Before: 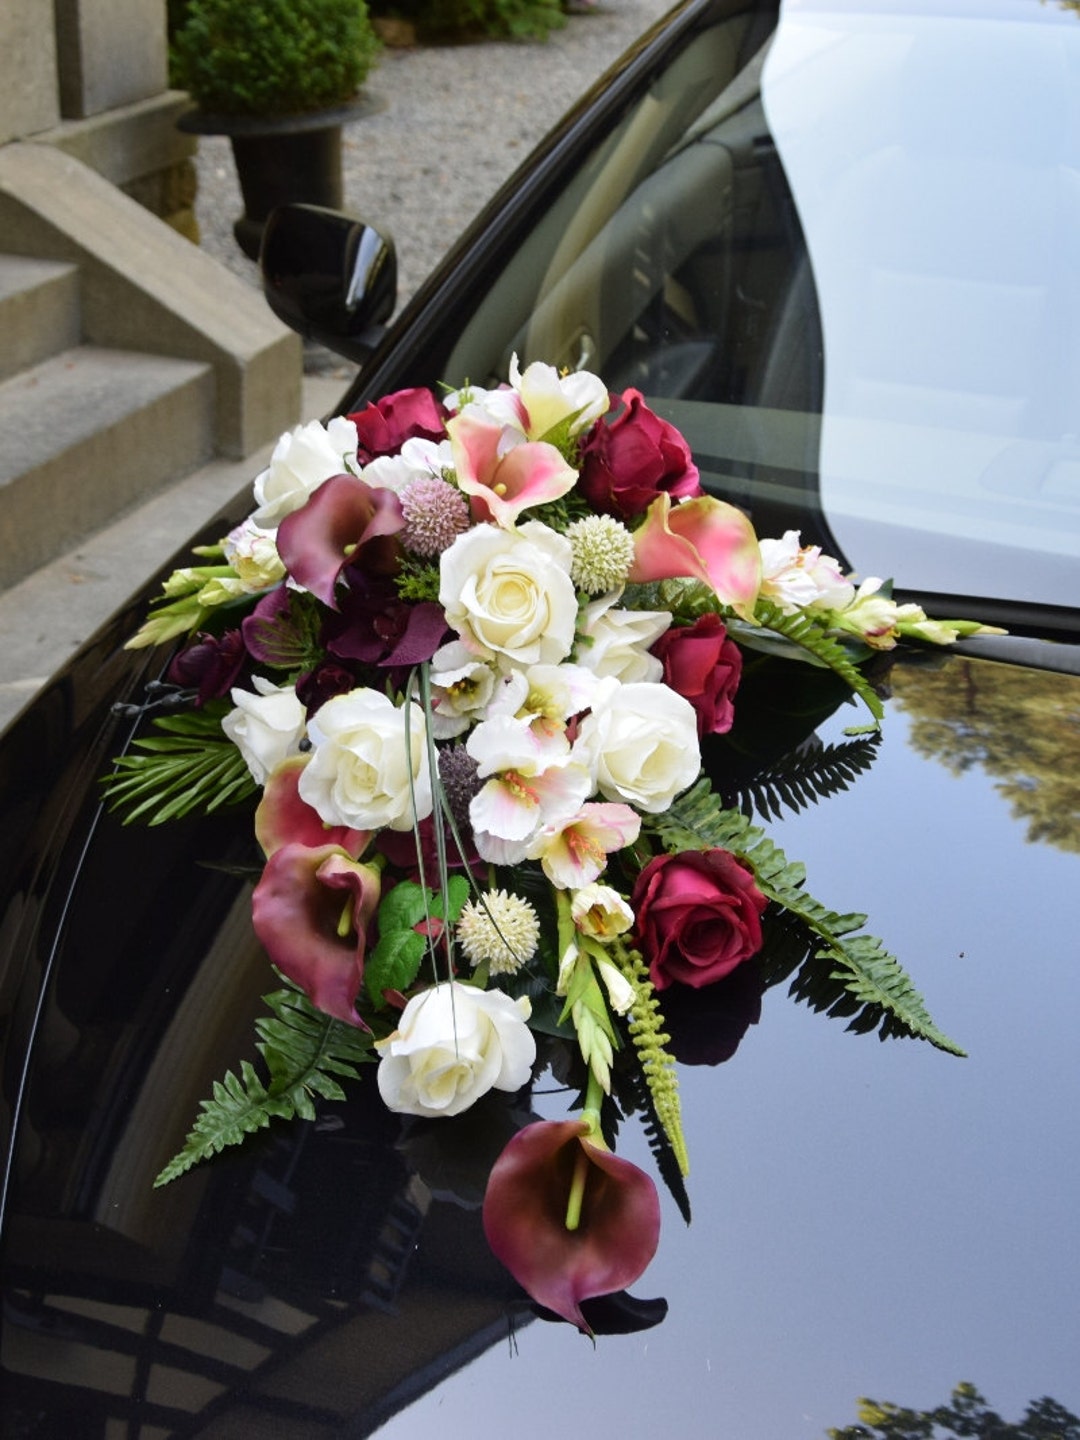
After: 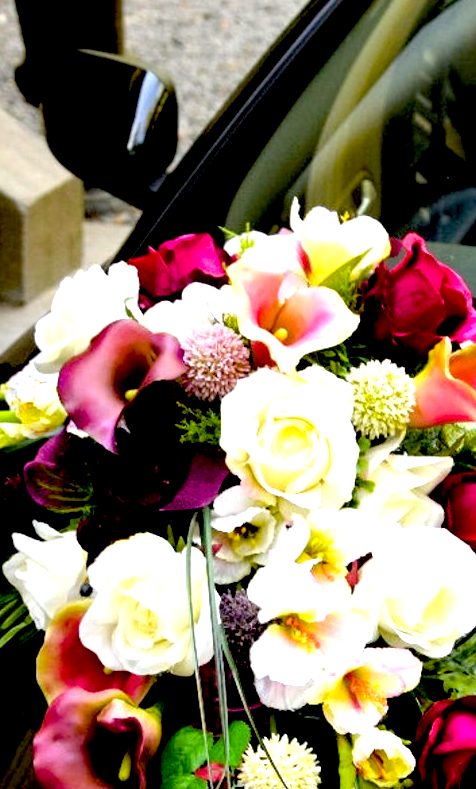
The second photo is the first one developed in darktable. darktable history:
crop: left 20.356%, top 10.784%, right 35.556%, bottom 34.384%
exposure: black level correction 0.033, exposure 0.905 EV, compensate highlight preservation false
color balance rgb: linear chroma grading › shadows -3.462%, linear chroma grading › highlights -3.438%, perceptual saturation grading › global saturation 41.764%
